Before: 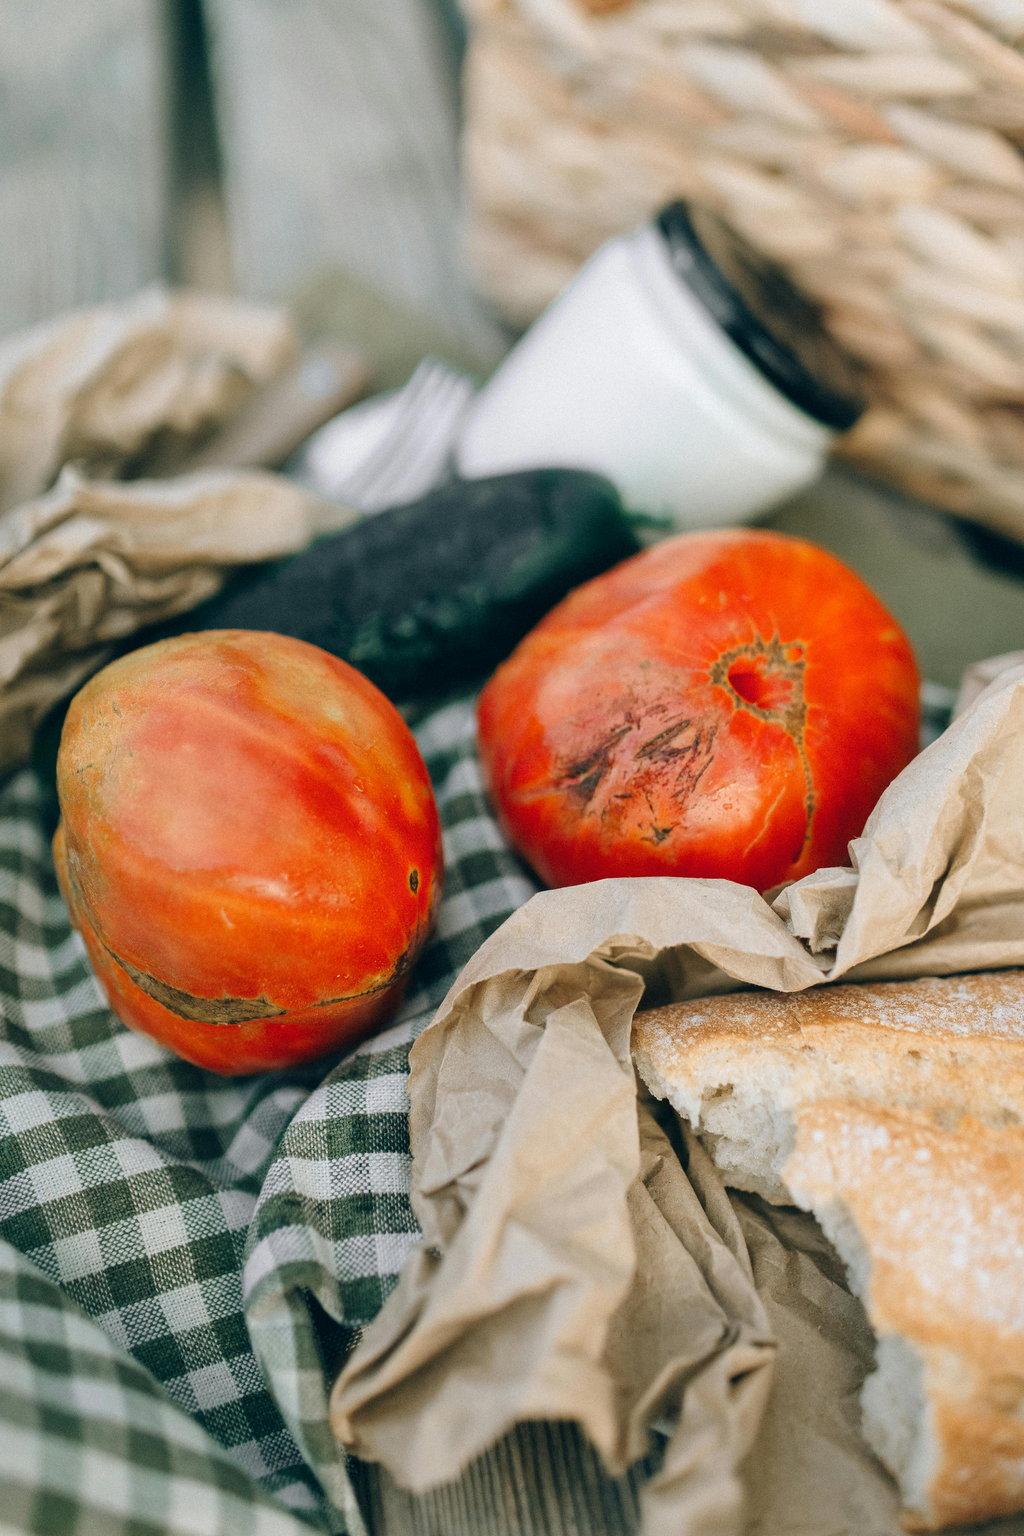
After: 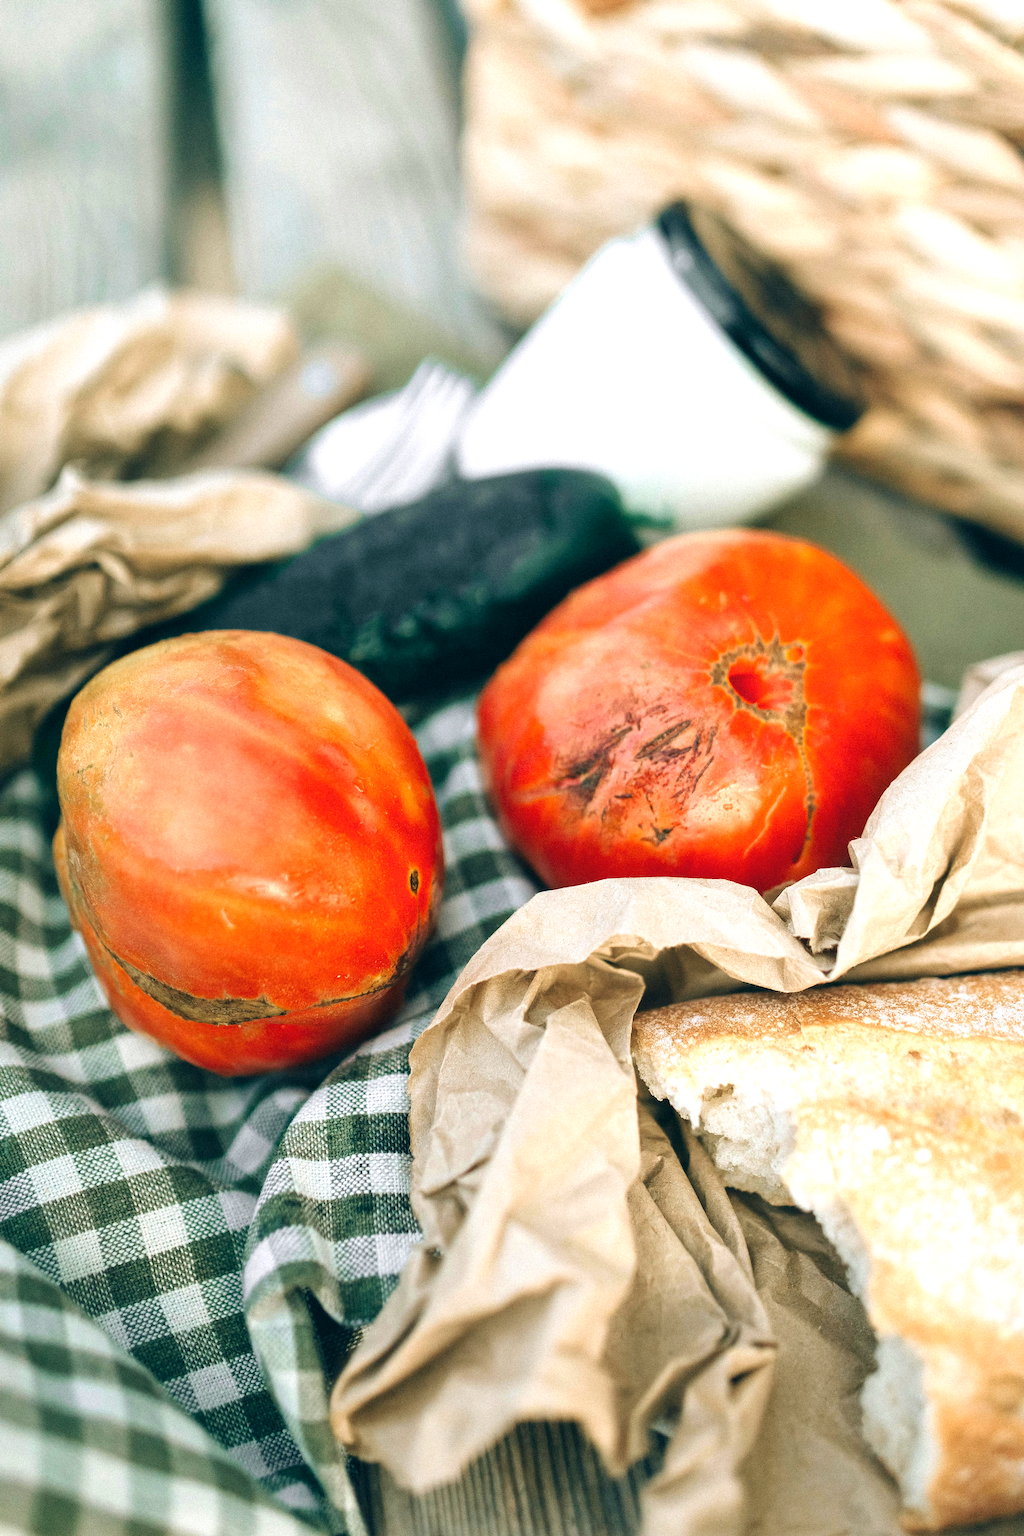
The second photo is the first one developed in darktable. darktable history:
tone equalizer: -8 EV -0.773 EV, -7 EV -0.693 EV, -6 EV -0.614 EV, -5 EV -0.368 EV, -3 EV 0.398 EV, -2 EV 0.6 EV, -1 EV 0.686 EV, +0 EV 0.762 EV, smoothing diameter 24.83%, edges refinement/feathering 9.87, preserve details guided filter
levels: levels [0, 0.51, 1]
velvia: on, module defaults
